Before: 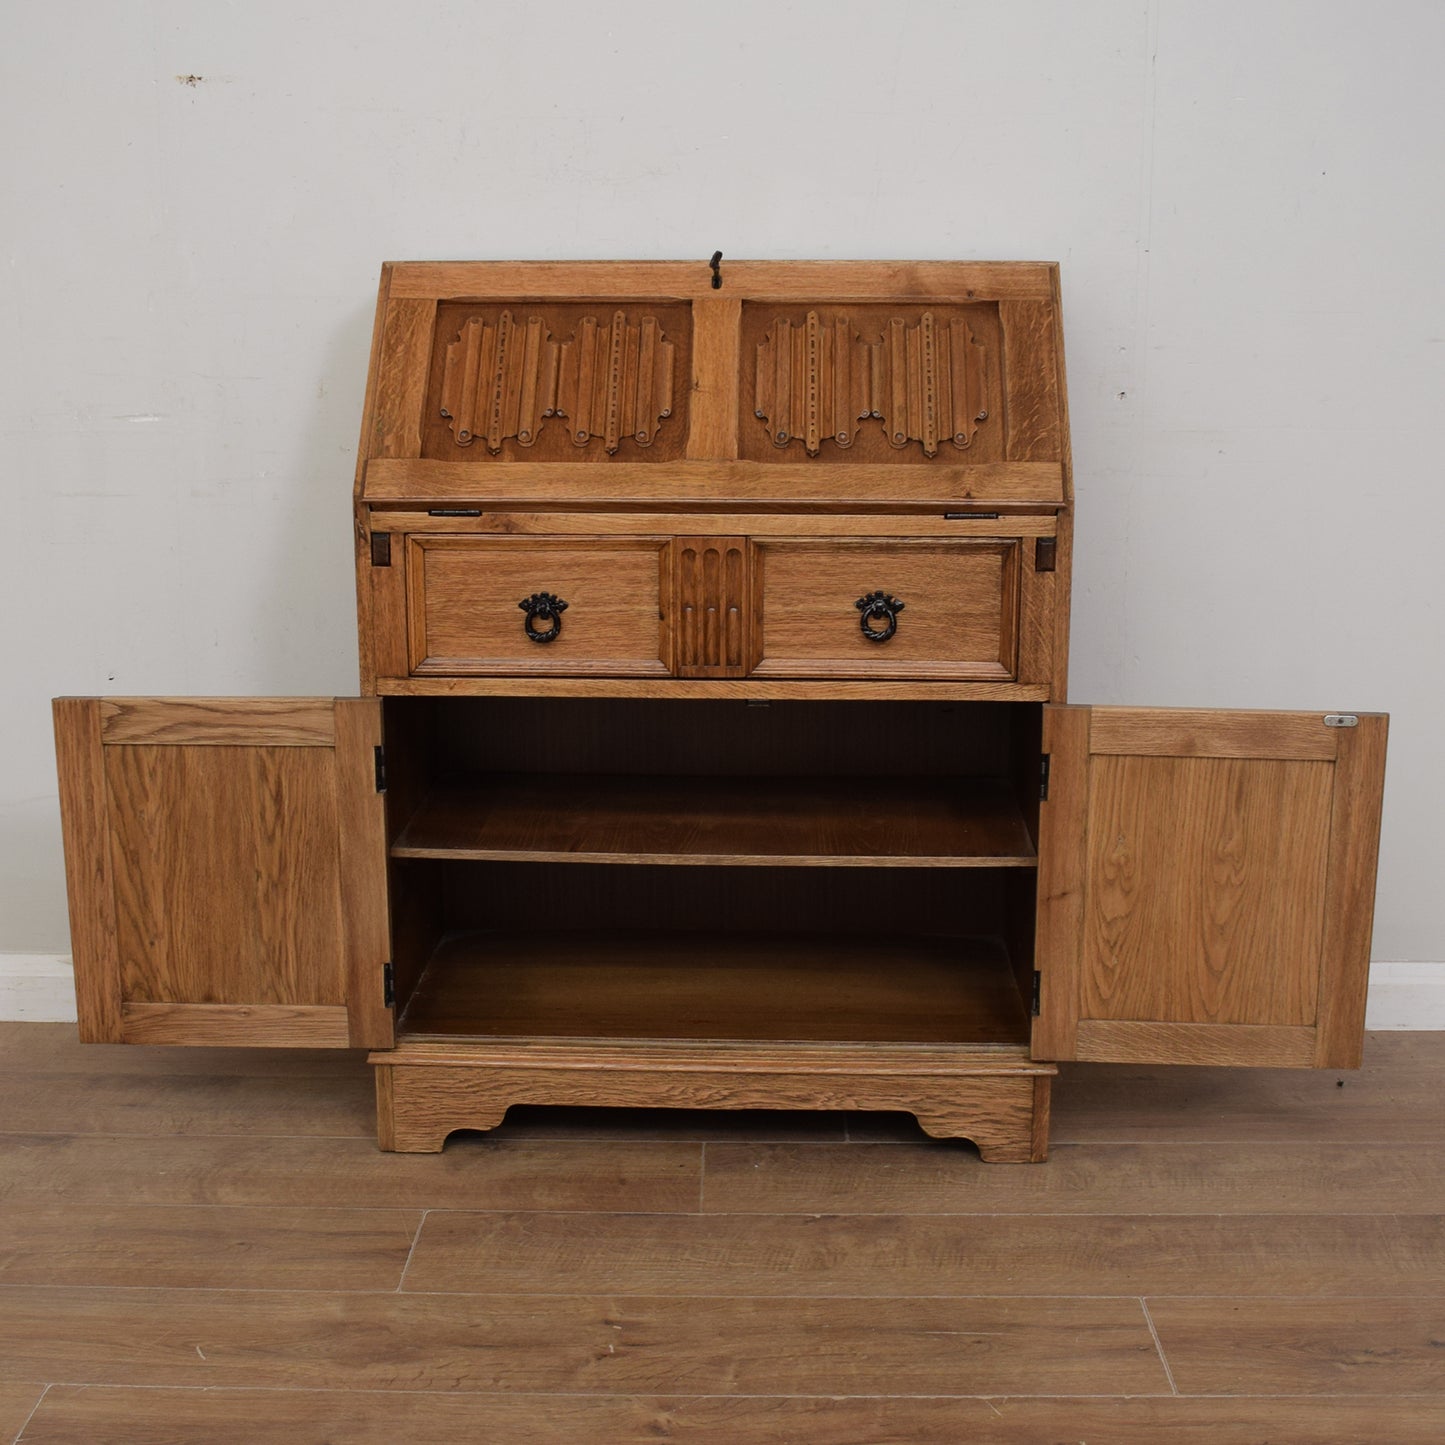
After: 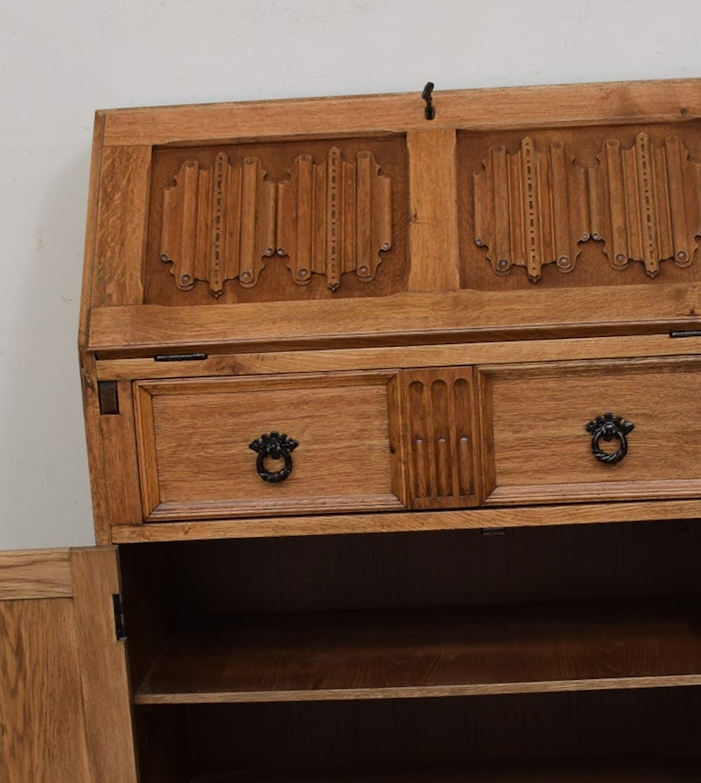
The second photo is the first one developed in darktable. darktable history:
rotate and perspective: rotation -3°, crop left 0.031, crop right 0.968, crop top 0.07, crop bottom 0.93
crop: left 17.835%, top 7.675%, right 32.881%, bottom 32.213%
